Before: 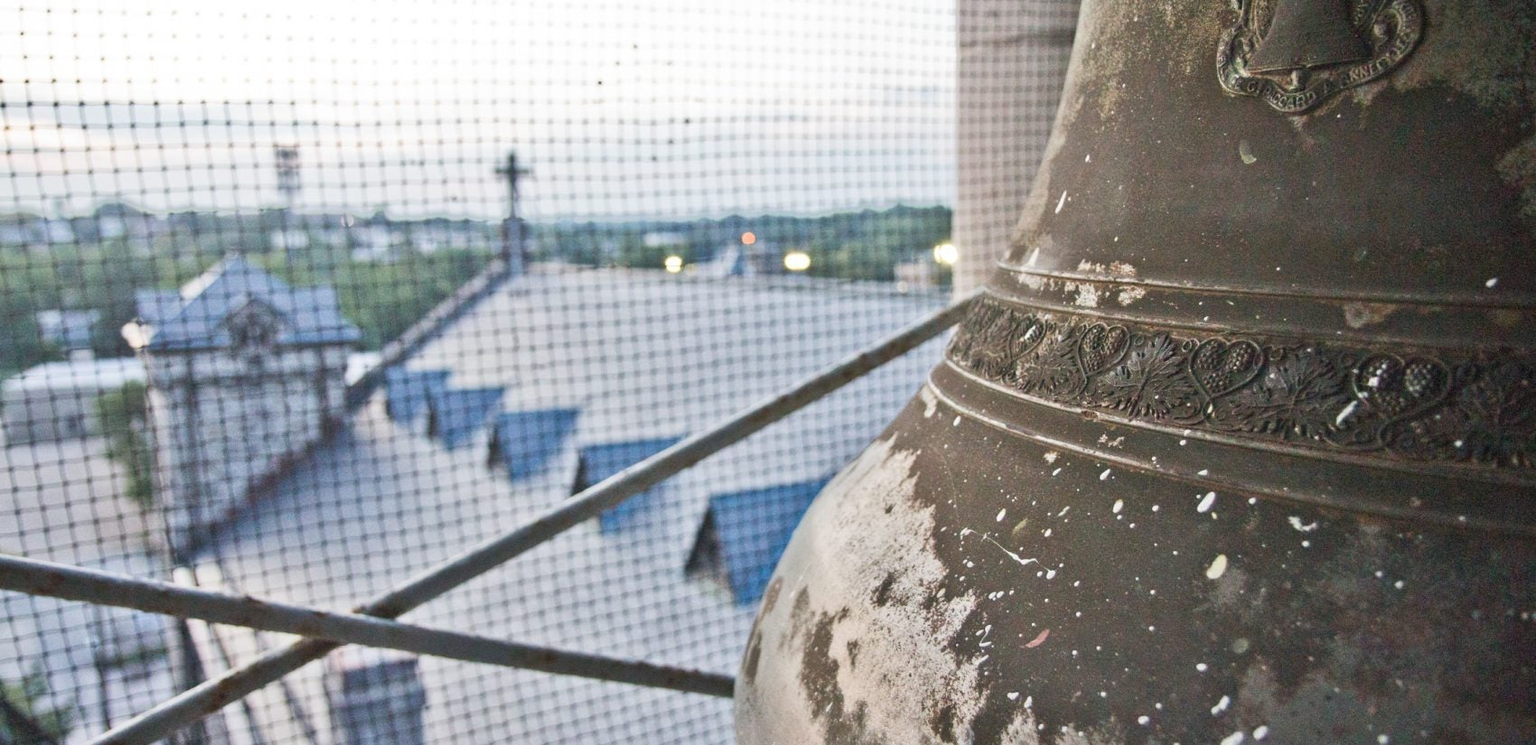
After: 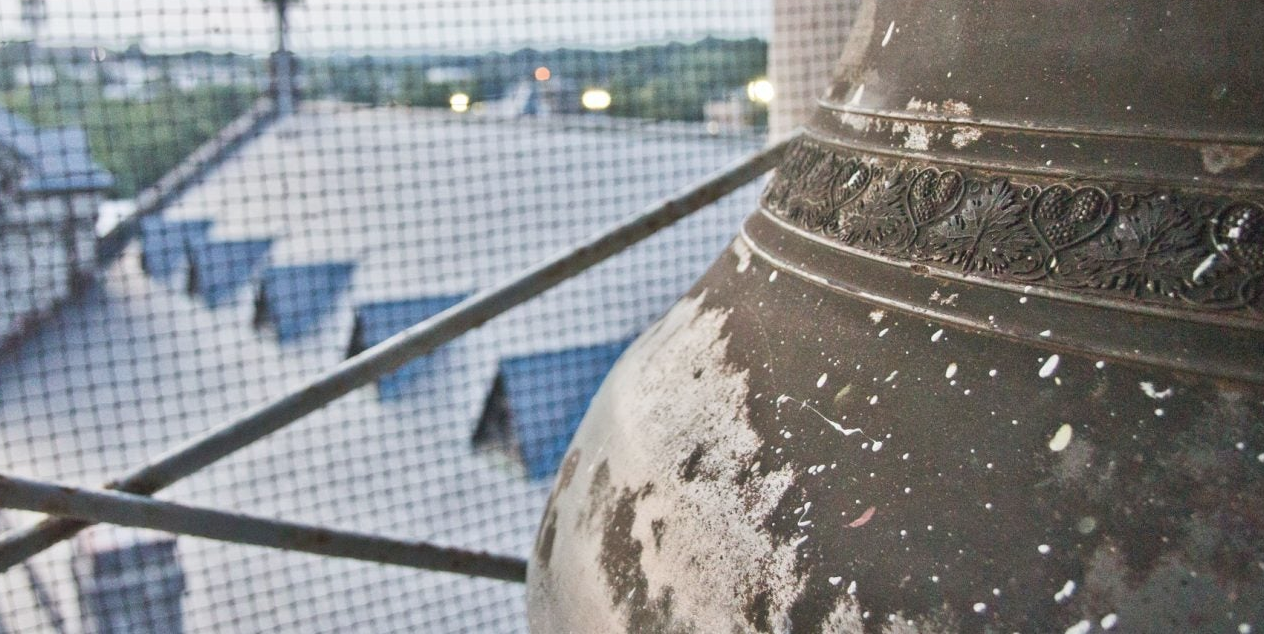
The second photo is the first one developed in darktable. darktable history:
exposure: exposure -0.002 EV, compensate highlight preservation false
contrast brightness saturation: saturation -0.097
crop: left 16.839%, top 23.058%, right 8.788%
